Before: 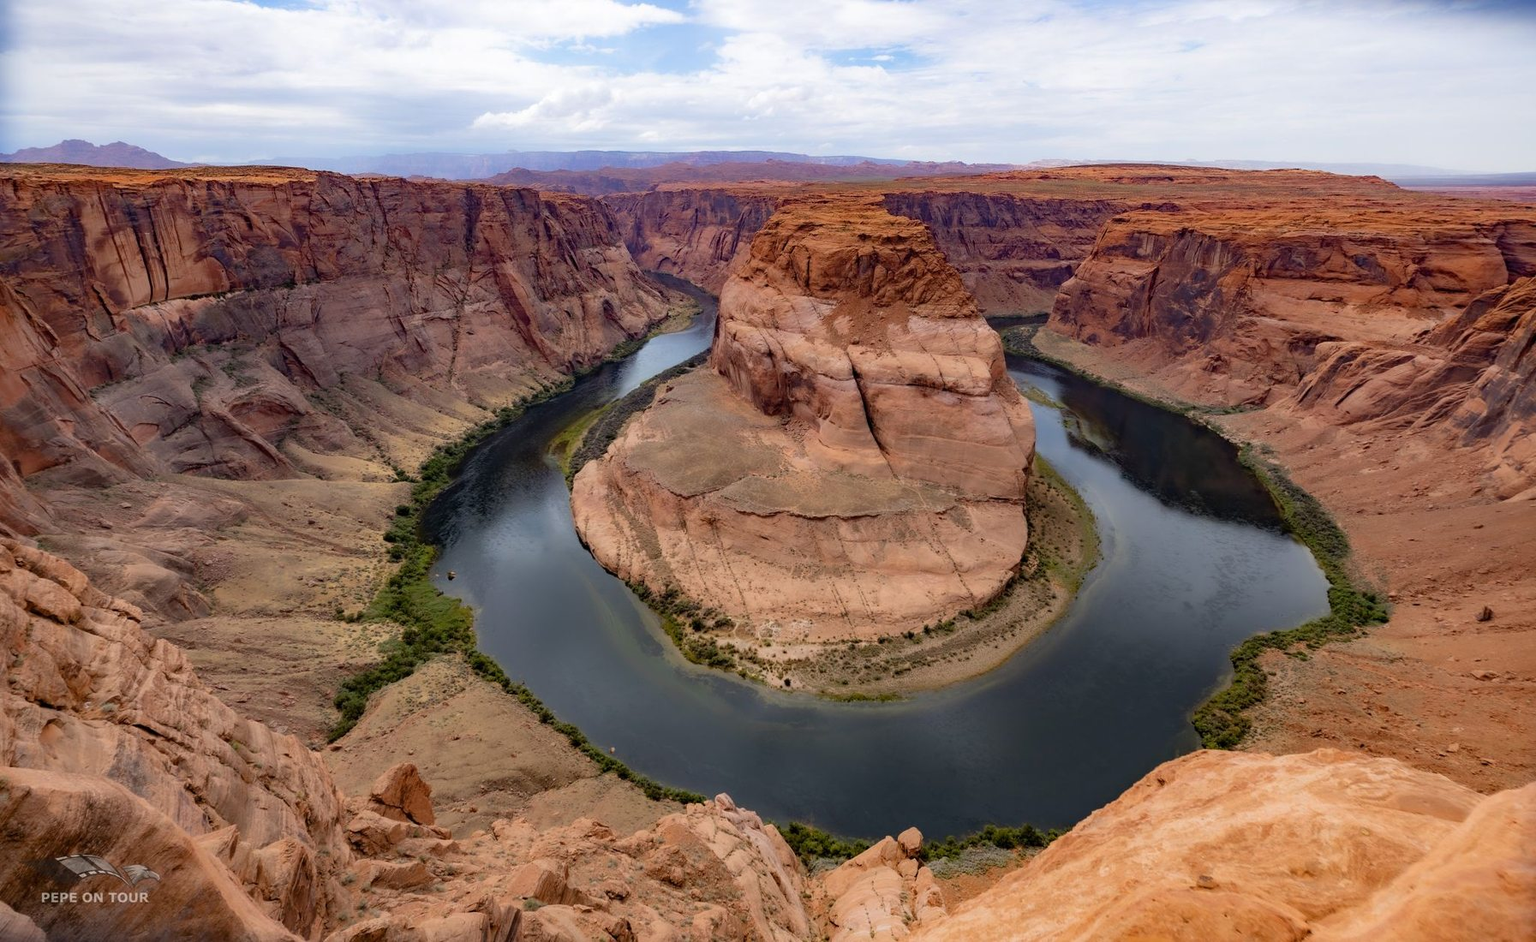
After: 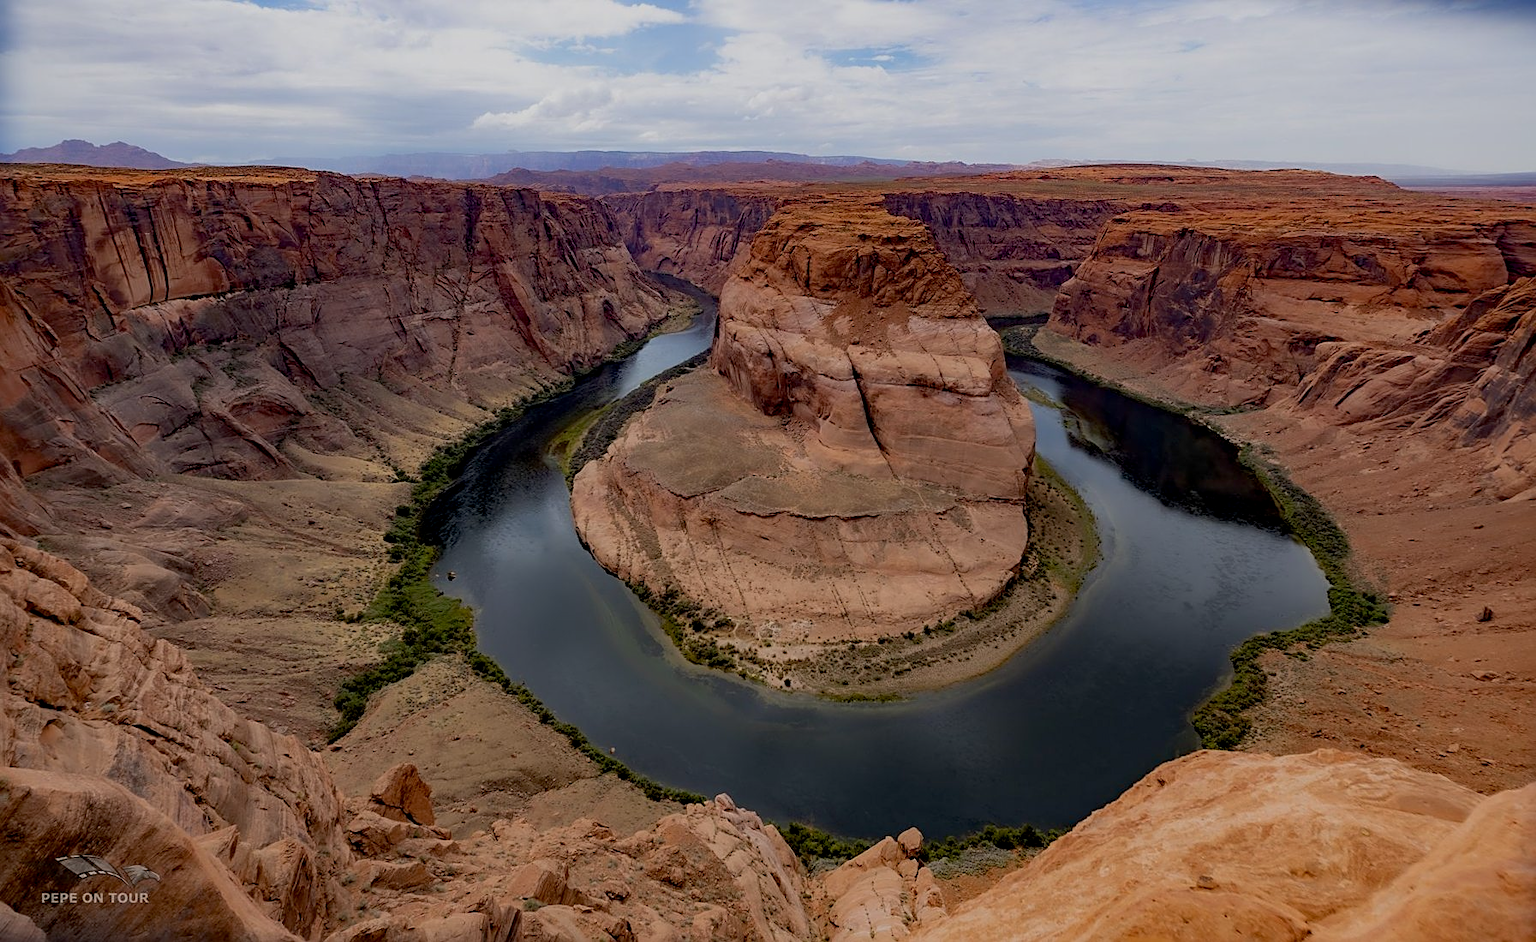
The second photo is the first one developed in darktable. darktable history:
exposure: black level correction 0.009, exposure -0.617 EV, compensate highlight preservation false
sharpen: radius 1.958
